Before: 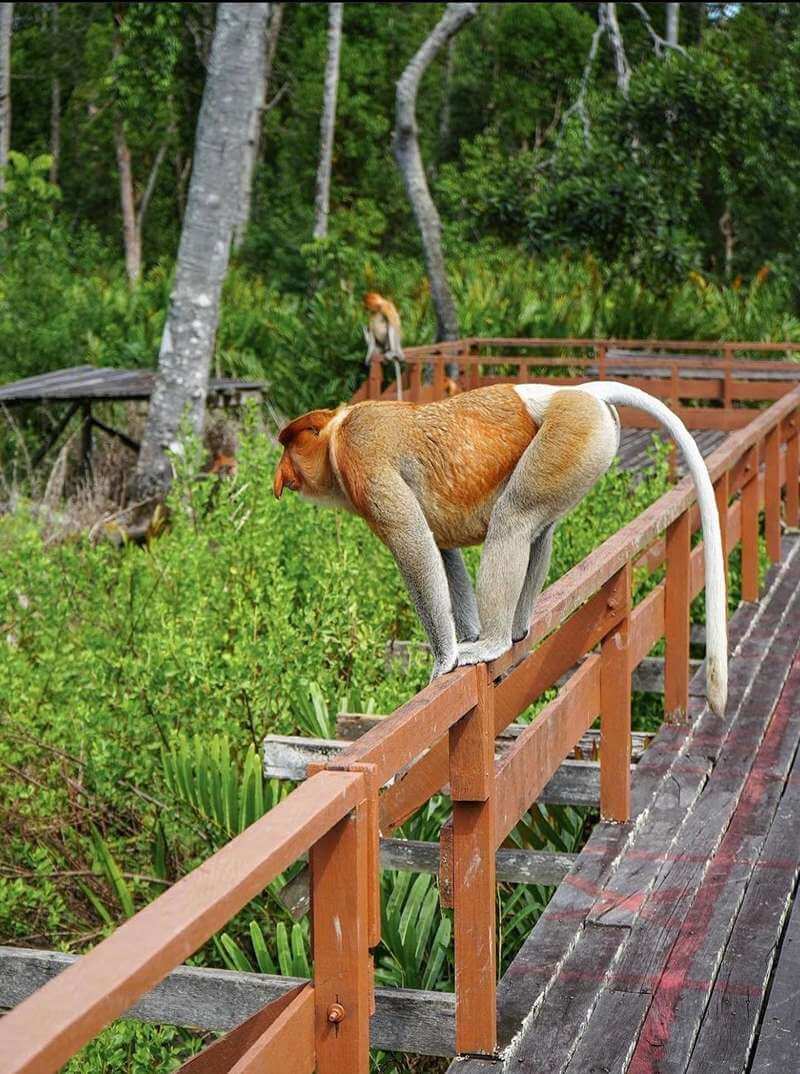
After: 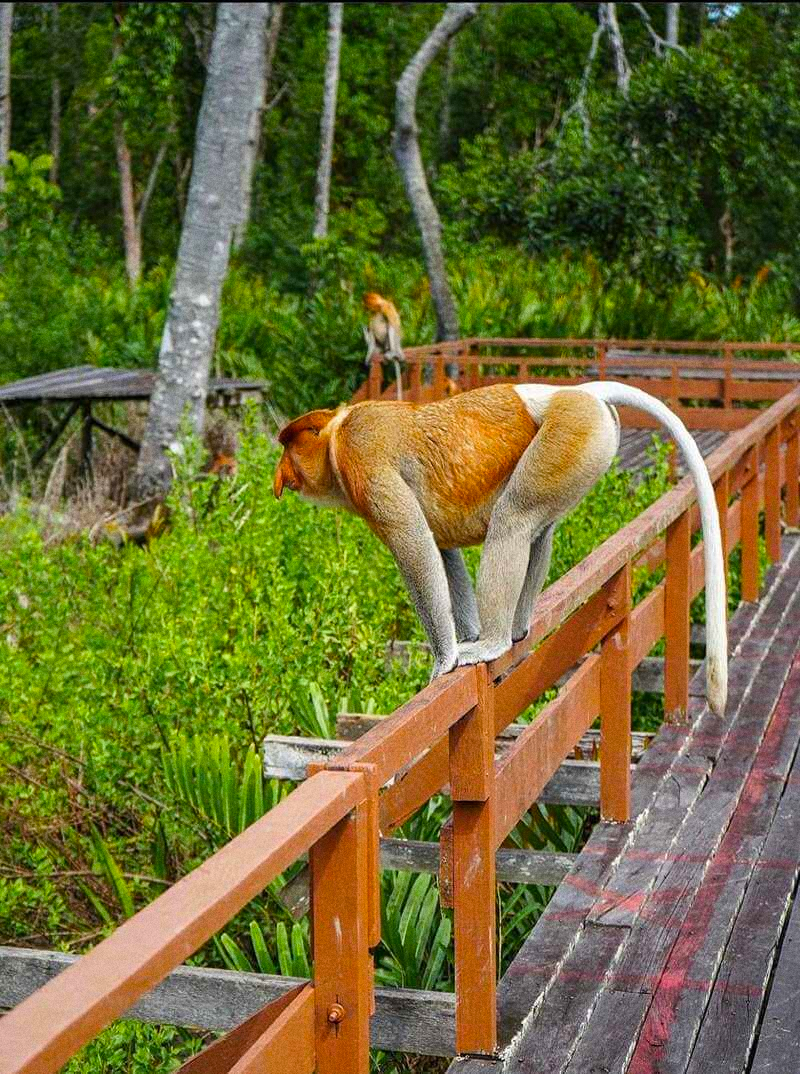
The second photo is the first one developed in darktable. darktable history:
grain: coarseness 22.88 ISO
color balance rgb: perceptual saturation grading › global saturation 20%, global vibrance 20%
